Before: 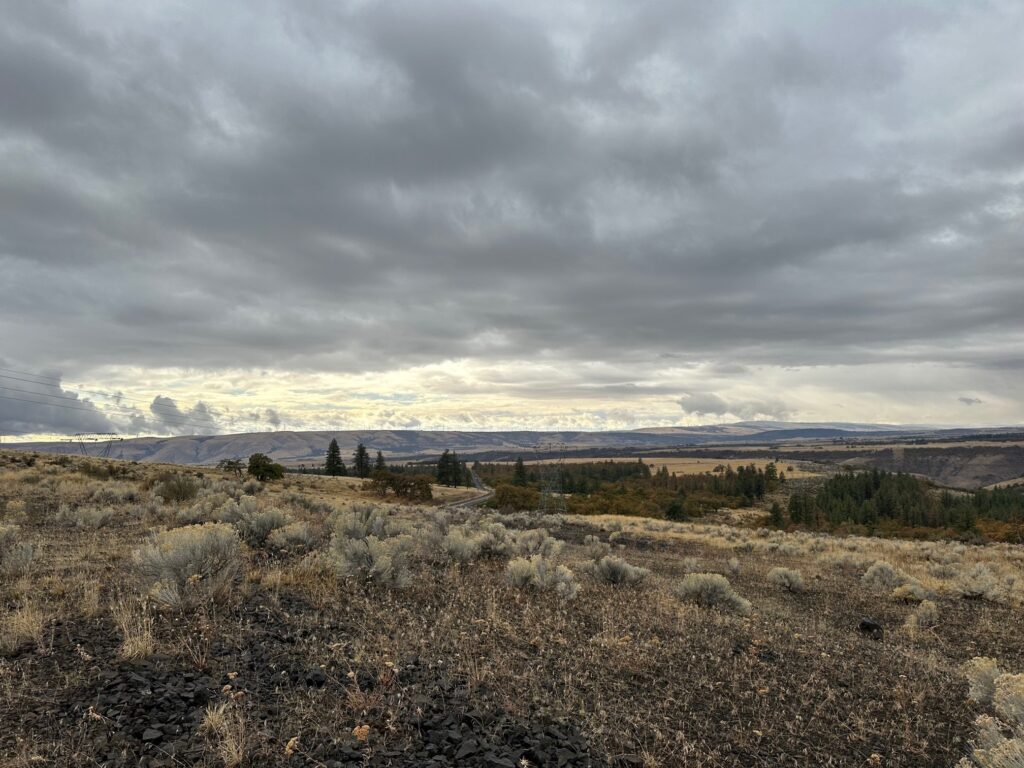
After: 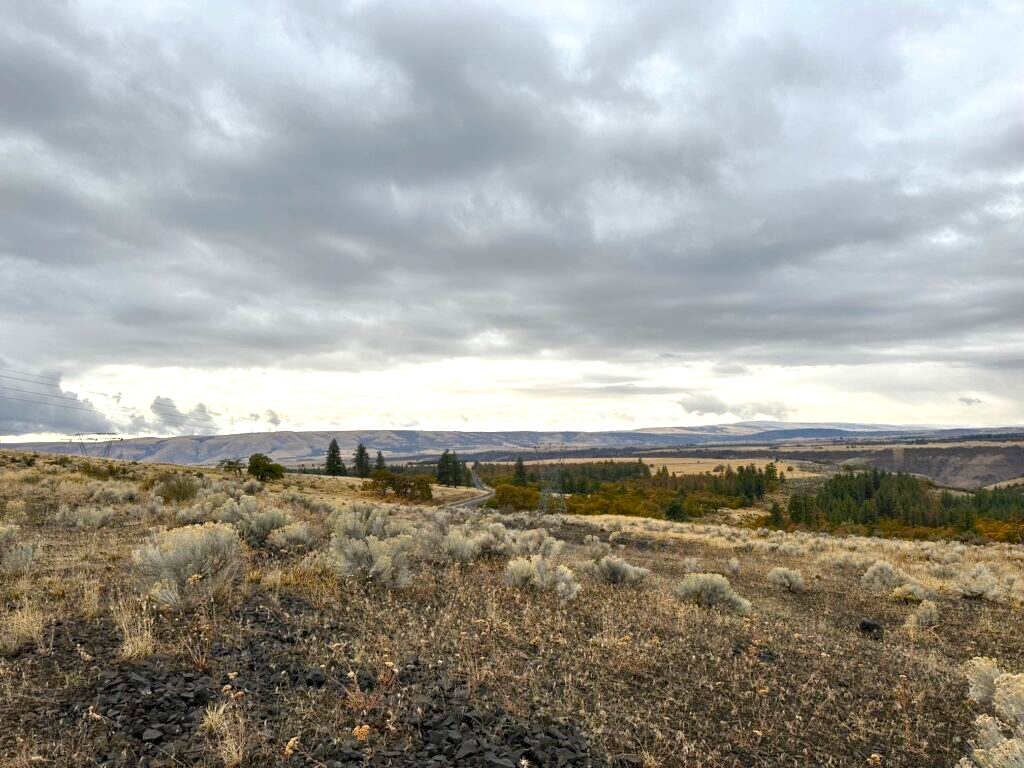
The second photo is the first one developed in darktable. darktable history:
color balance rgb: perceptual saturation grading › global saturation 20%, perceptual saturation grading › highlights -25%, perceptual saturation grading › shadows 50%
exposure: exposure 0.722 EV, compensate highlight preservation false
